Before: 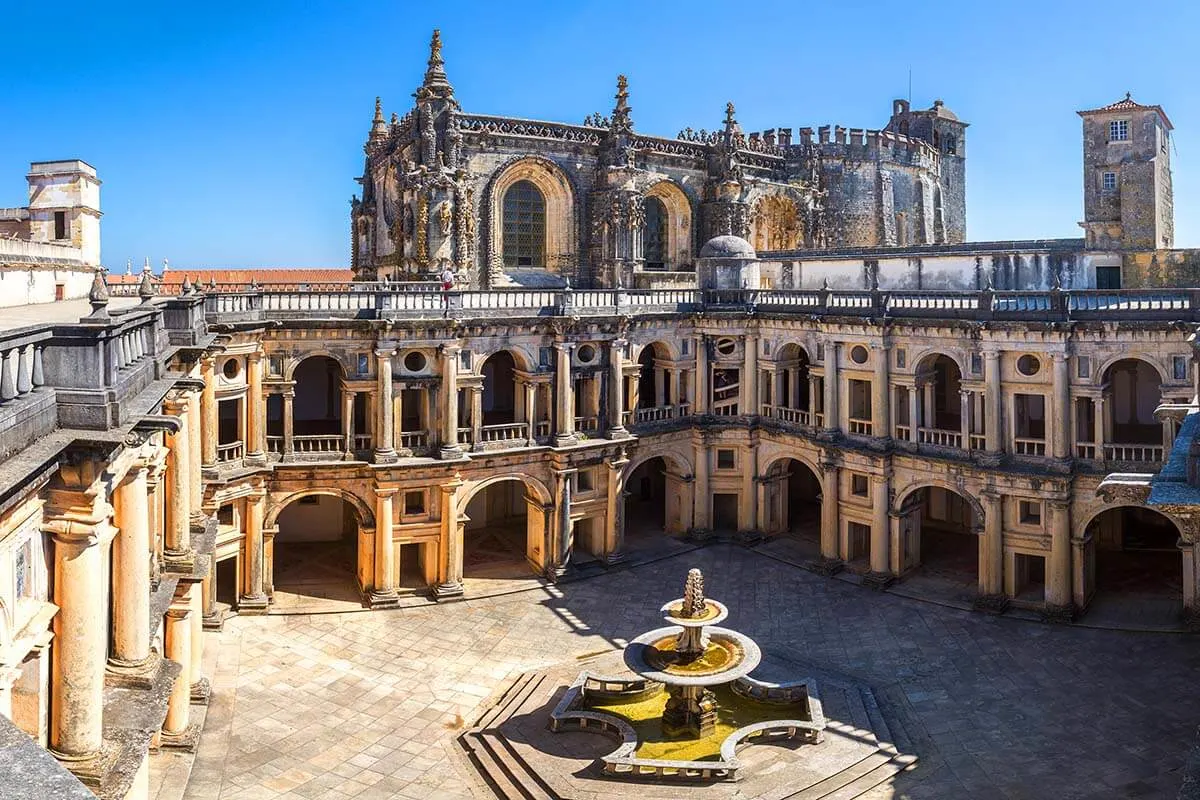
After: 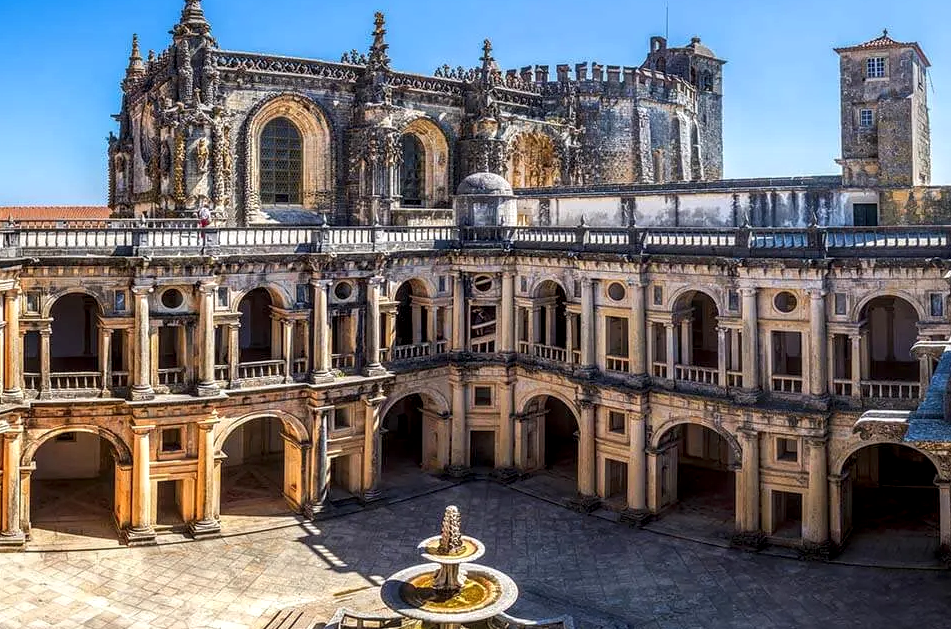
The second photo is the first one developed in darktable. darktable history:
crop and rotate: left 20.306%, top 7.892%, right 0.386%, bottom 13.372%
local contrast: highlights 62%, detail 143%, midtone range 0.434
tone curve: curves: ch0 [(0, 0) (0.003, 0.003) (0.011, 0.011) (0.025, 0.025) (0.044, 0.044) (0.069, 0.069) (0.1, 0.099) (0.136, 0.135) (0.177, 0.176) (0.224, 0.223) (0.277, 0.275) (0.335, 0.333) (0.399, 0.396) (0.468, 0.465) (0.543, 0.545) (0.623, 0.625) (0.709, 0.71) (0.801, 0.801) (0.898, 0.898) (1, 1)], preserve colors none
